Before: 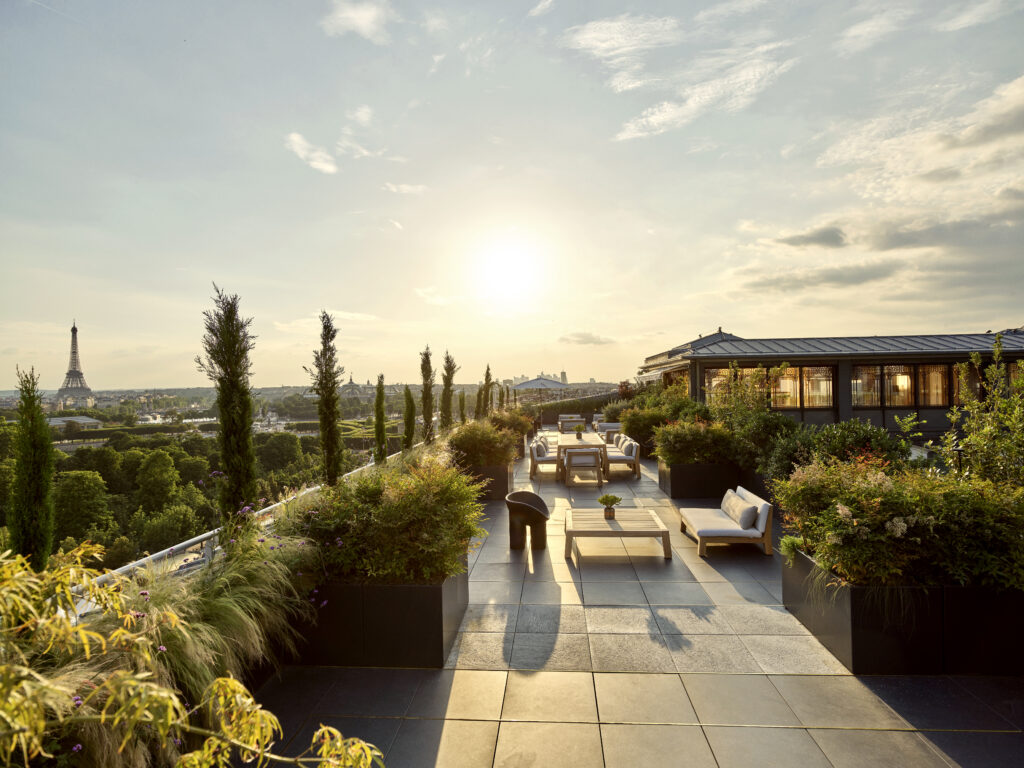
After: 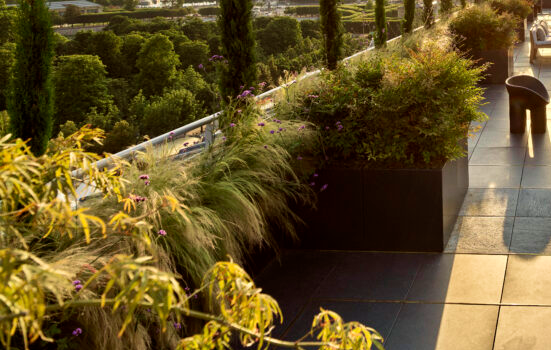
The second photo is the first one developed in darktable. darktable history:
crop and rotate: top 54.236%, right 46.166%, bottom 0.122%
velvia: on, module defaults
